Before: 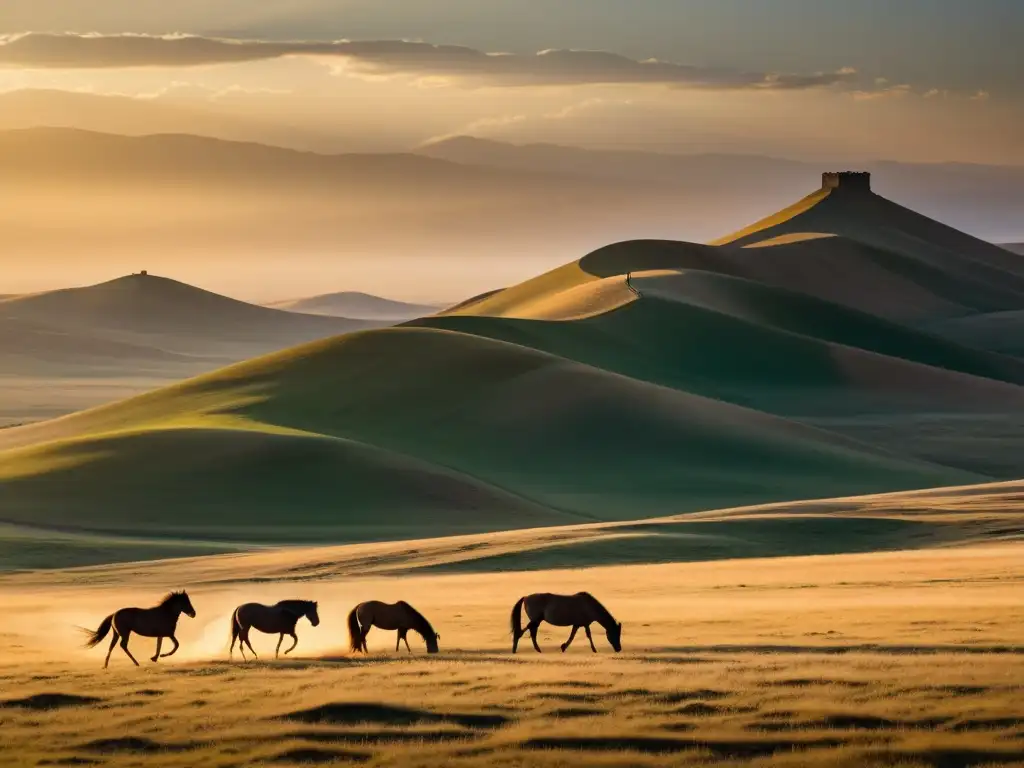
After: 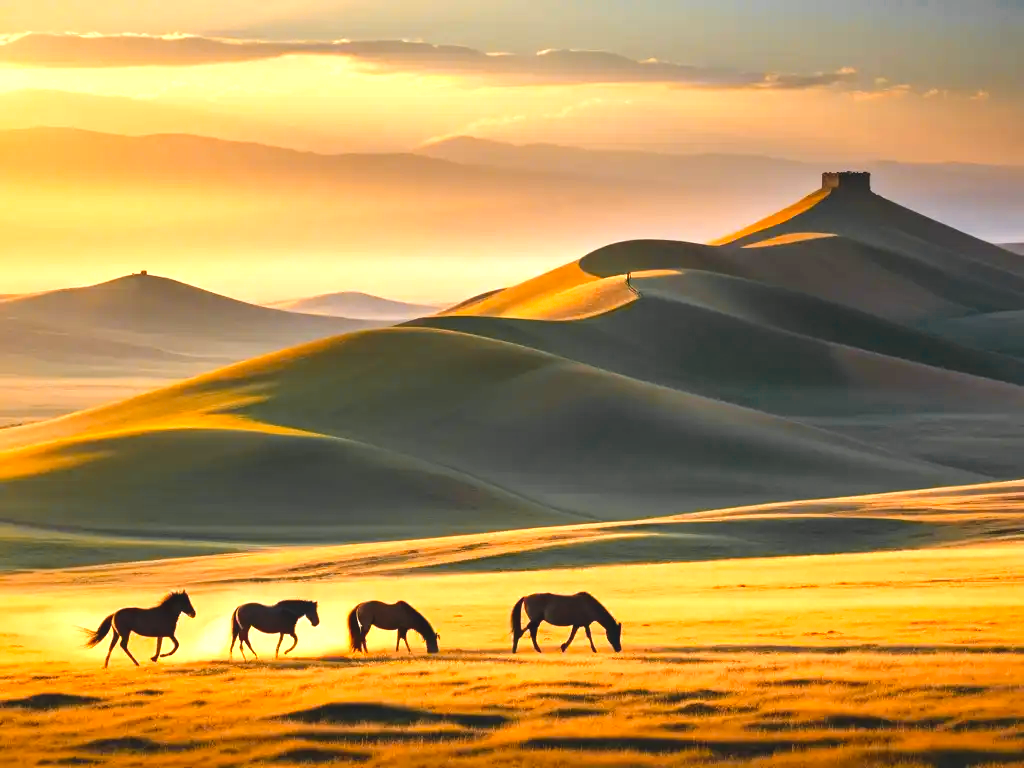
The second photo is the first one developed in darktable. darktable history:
exposure: black level correction -0.005, exposure 1.005 EV, compensate exposure bias true, compensate highlight preservation false
color zones: curves: ch0 [(0, 0.499) (0.143, 0.5) (0.286, 0.5) (0.429, 0.476) (0.571, 0.284) (0.714, 0.243) (0.857, 0.449) (1, 0.499)]; ch1 [(0, 0.532) (0.143, 0.645) (0.286, 0.696) (0.429, 0.211) (0.571, 0.504) (0.714, 0.493) (0.857, 0.495) (1, 0.532)]; ch2 [(0, 0.5) (0.143, 0.5) (0.286, 0.427) (0.429, 0.324) (0.571, 0.5) (0.714, 0.5) (0.857, 0.5) (1, 0.5)], mix 42.6%
